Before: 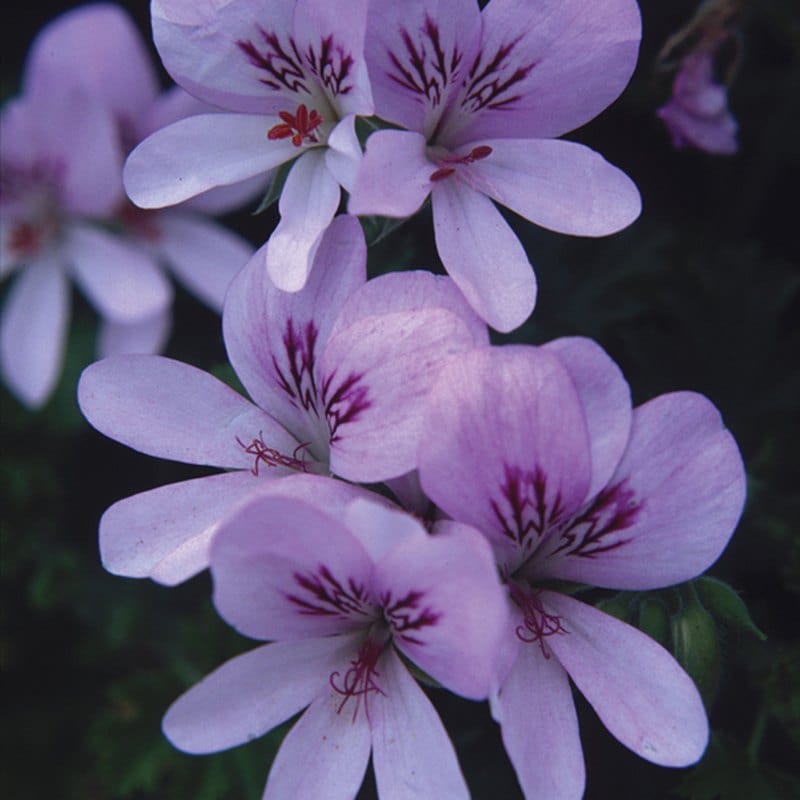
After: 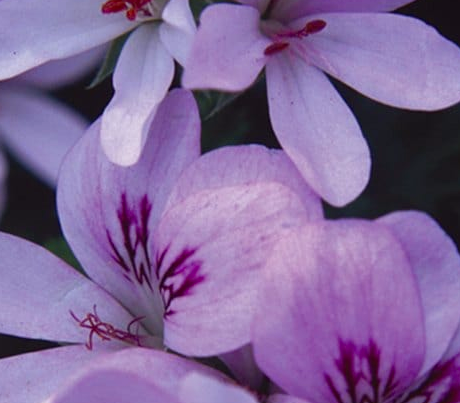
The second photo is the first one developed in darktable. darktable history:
color balance rgb: power › luminance -3.911%, power › chroma 0.579%, power › hue 42.08°, linear chroma grading › global chroma 15.273%, perceptual saturation grading › global saturation 0.085%, perceptual saturation grading › highlights -15.412%, perceptual saturation grading › shadows 25.05%
crop: left 20.834%, top 15.851%, right 21.599%, bottom 33.772%
